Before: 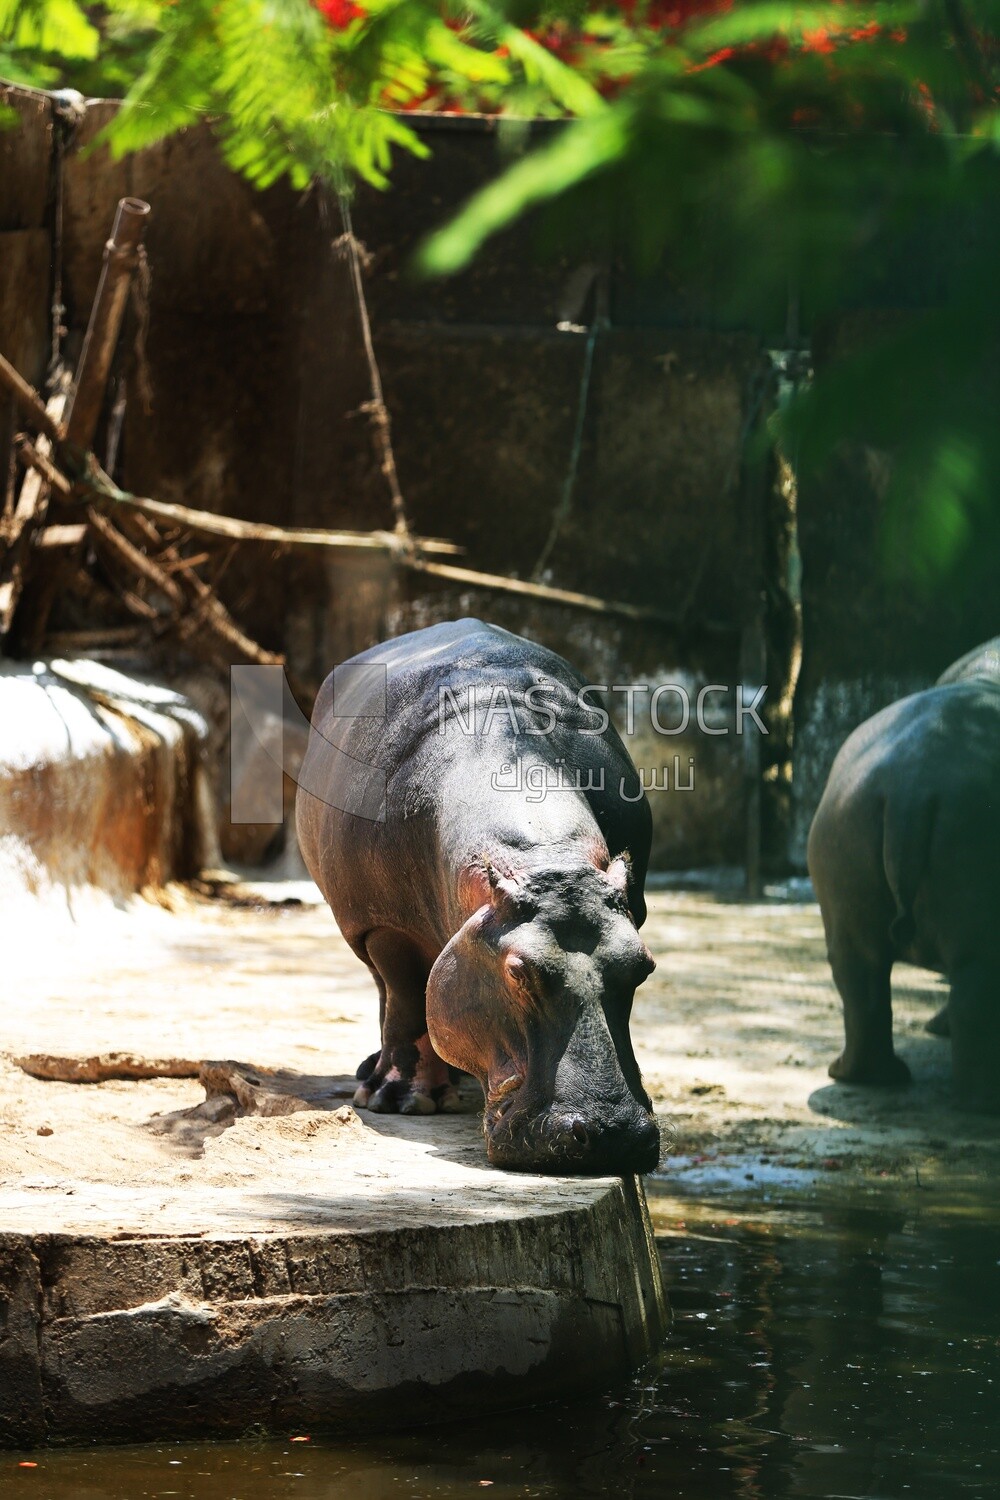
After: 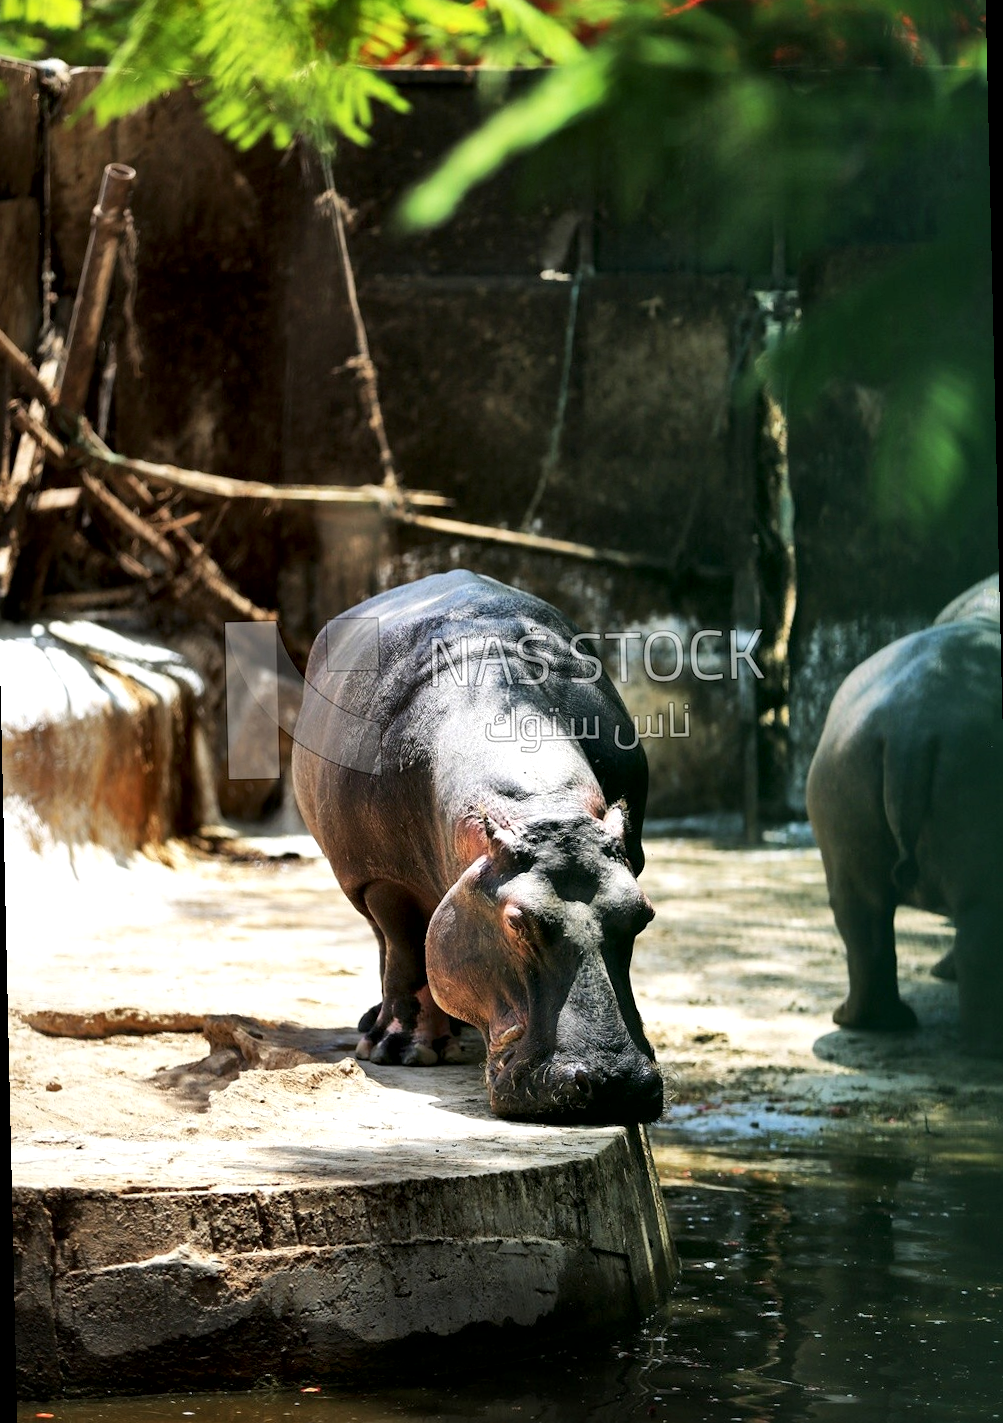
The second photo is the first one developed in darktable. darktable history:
rotate and perspective: rotation -1.32°, lens shift (horizontal) -0.031, crop left 0.015, crop right 0.985, crop top 0.047, crop bottom 0.982
local contrast: mode bilateral grid, contrast 70, coarseness 75, detail 180%, midtone range 0.2
